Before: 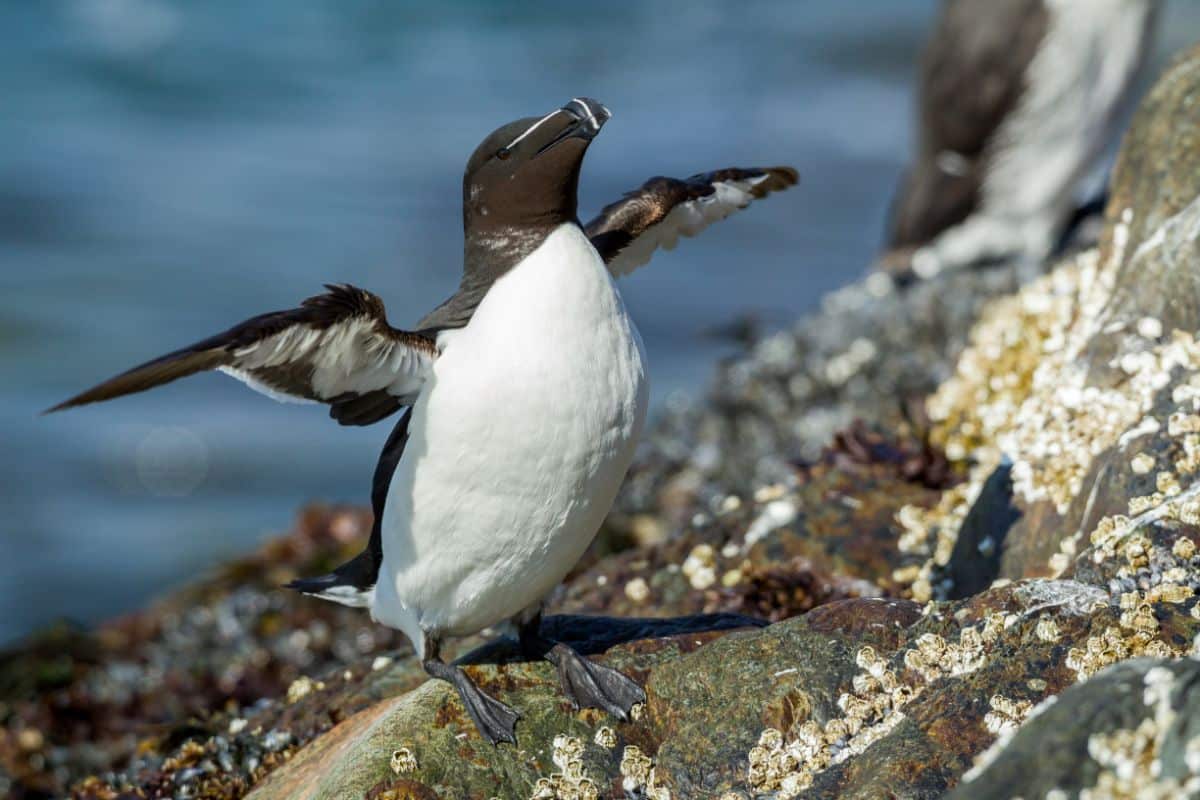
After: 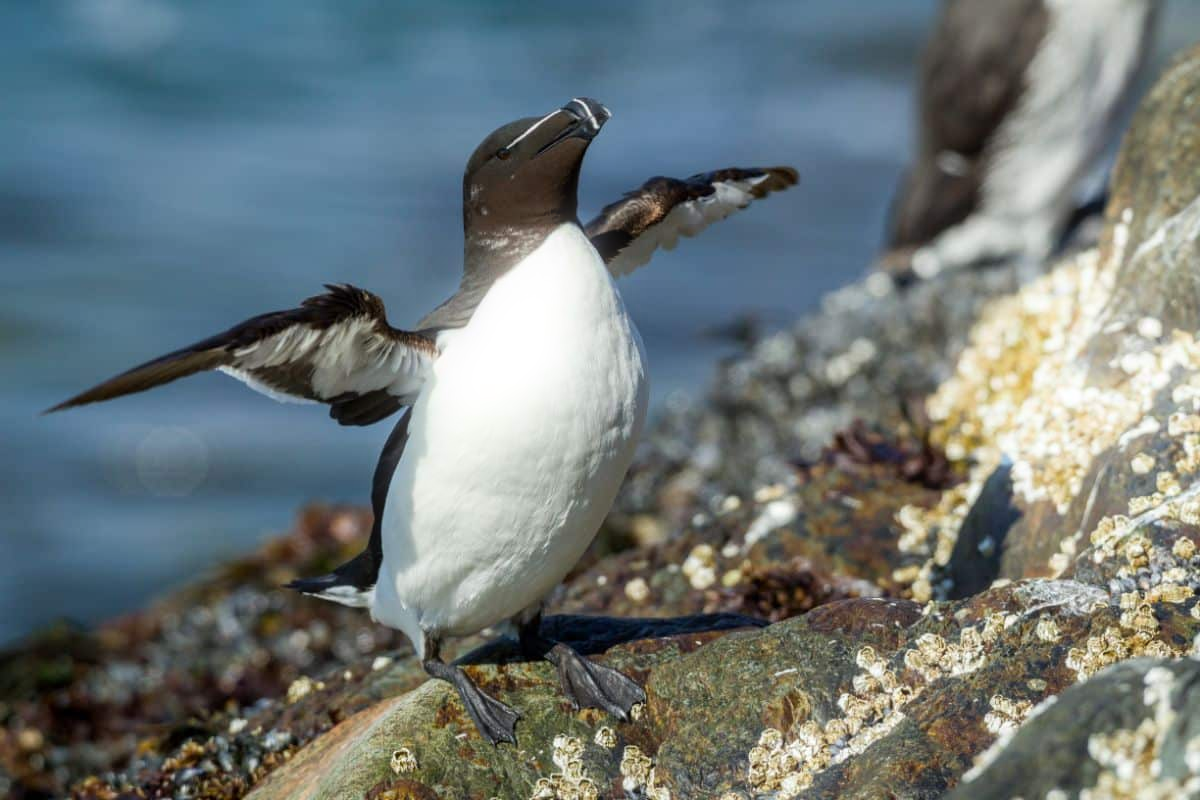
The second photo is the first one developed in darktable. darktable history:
bloom: size 5%, threshold 95%, strength 15%
tone equalizer: on, module defaults
exposure: compensate highlight preservation false
